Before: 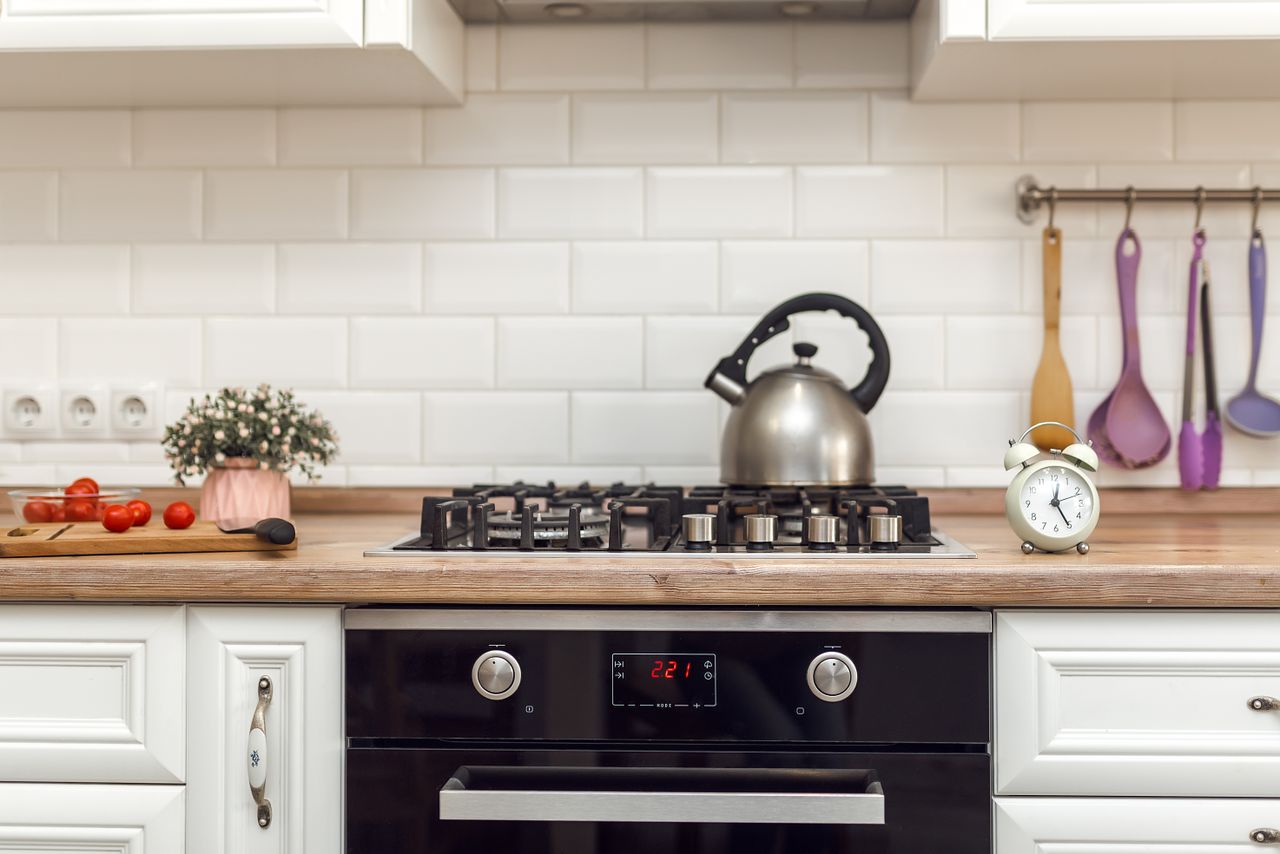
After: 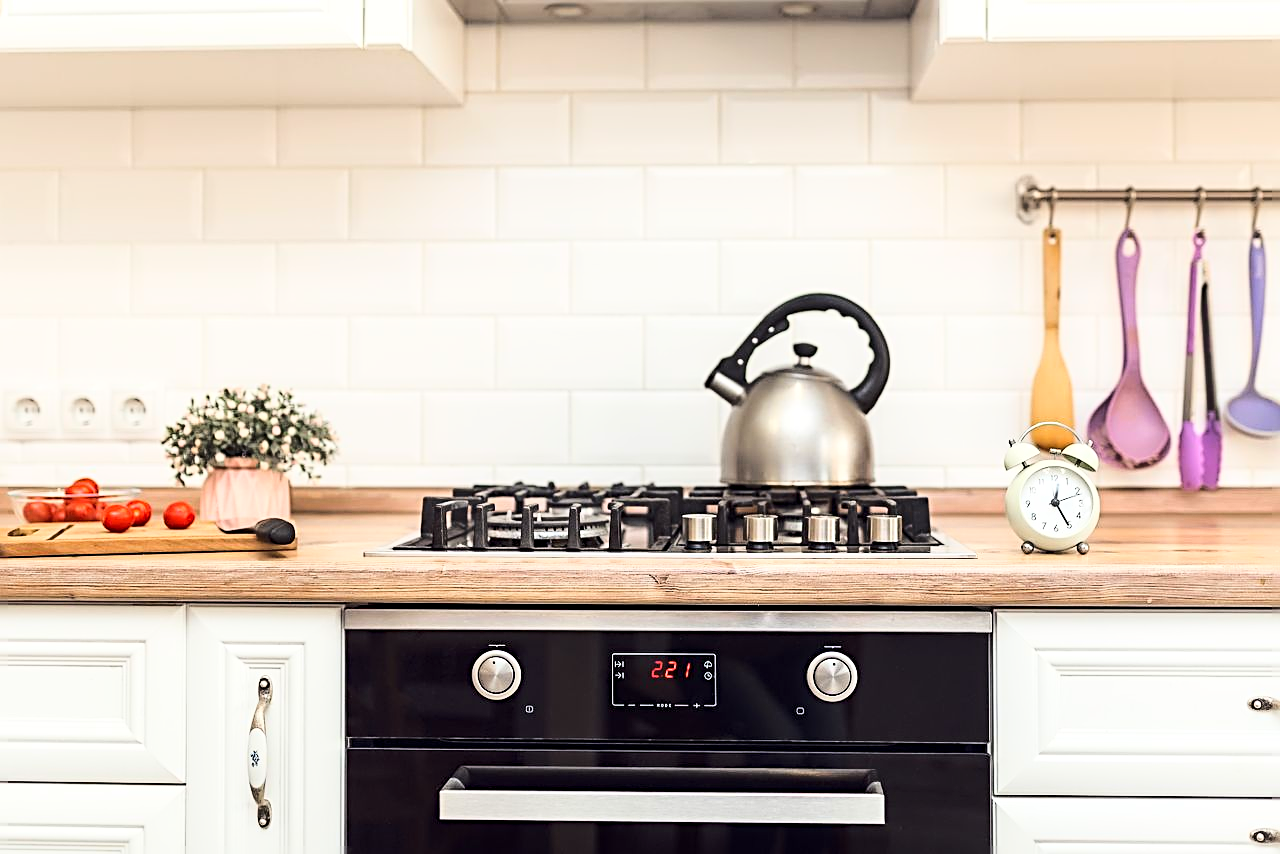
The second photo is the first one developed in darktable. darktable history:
sharpen: radius 2.817, amount 0.715
base curve: curves: ch0 [(0, 0) (0.032, 0.037) (0.105, 0.228) (0.435, 0.76) (0.856, 0.983) (1, 1)]
